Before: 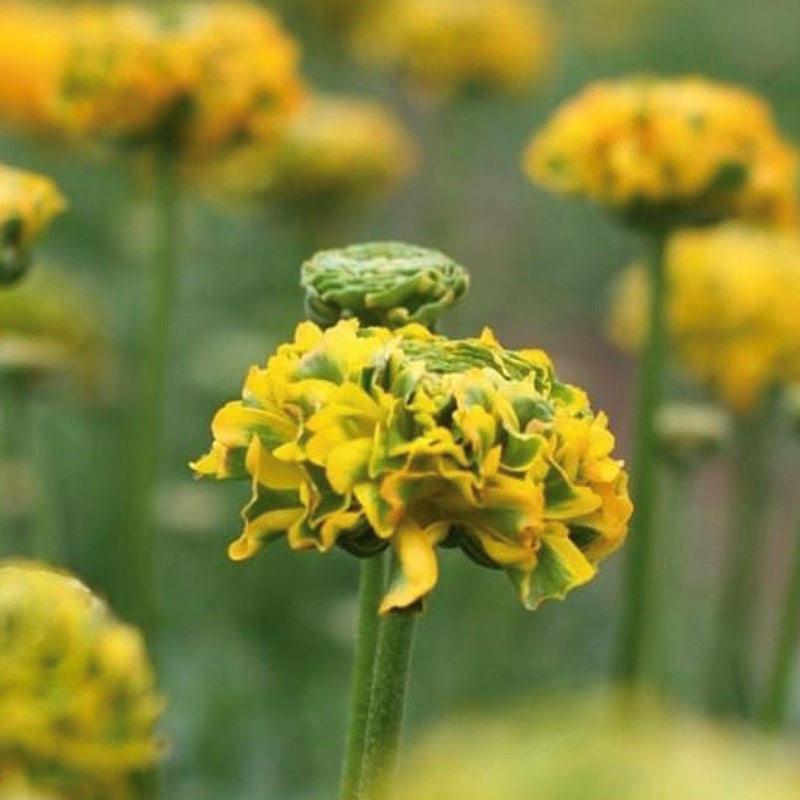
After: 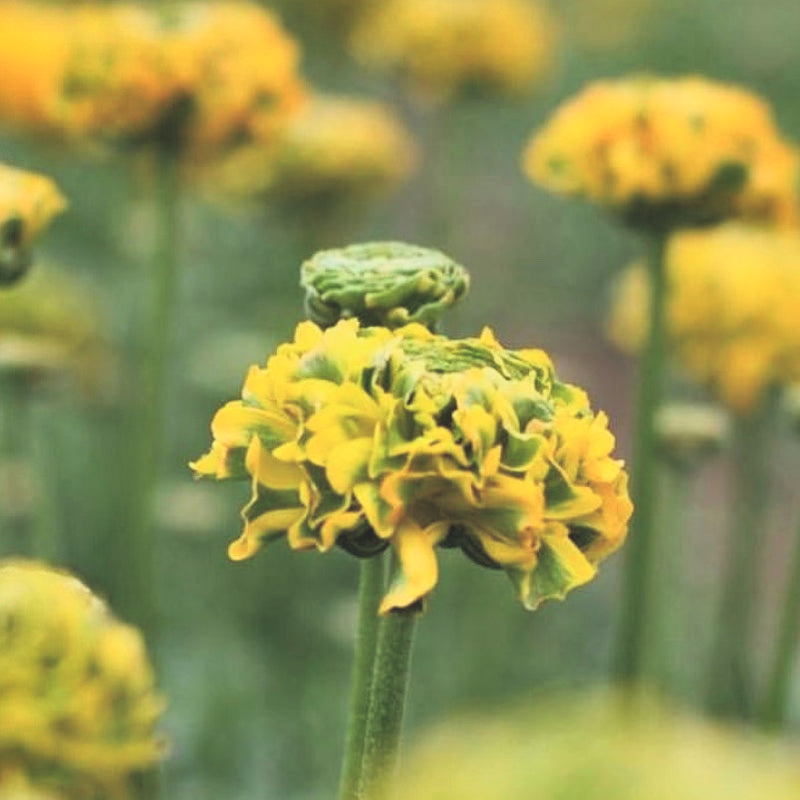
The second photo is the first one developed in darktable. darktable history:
shadows and highlights: low approximation 0.01, soften with gaussian
exposure: black level correction -0.028, compensate highlight preservation false
contrast brightness saturation: contrast 0.01, saturation -0.068
tone curve: curves: ch0 [(0, 0.014) (0.17, 0.099) (0.398, 0.423) (0.728, 0.808) (0.877, 0.91) (0.99, 0.955)]; ch1 [(0, 0) (0.377, 0.325) (0.493, 0.491) (0.505, 0.504) (0.515, 0.515) (0.554, 0.575) (0.623, 0.643) (0.701, 0.718) (1, 1)]; ch2 [(0, 0) (0.423, 0.453) (0.481, 0.485) (0.501, 0.501) (0.531, 0.527) (0.586, 0.597) (0.663, 0.706) (0.717, 0.753) (1, 0.991)], color space Lab, linked channels, preserve colors none
